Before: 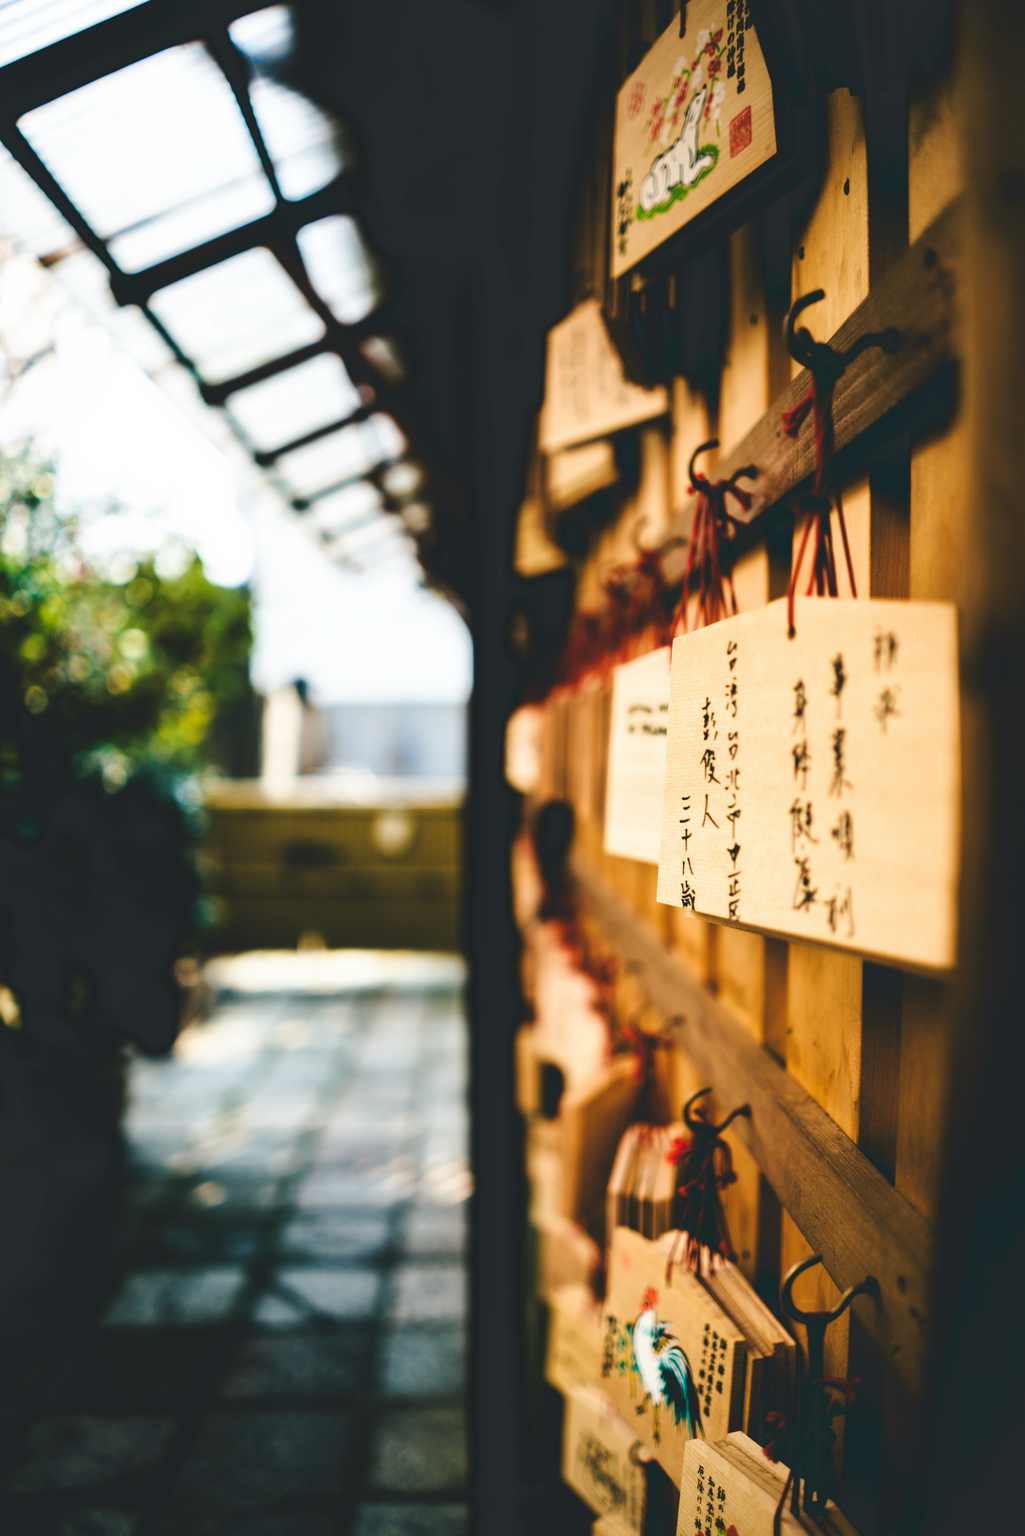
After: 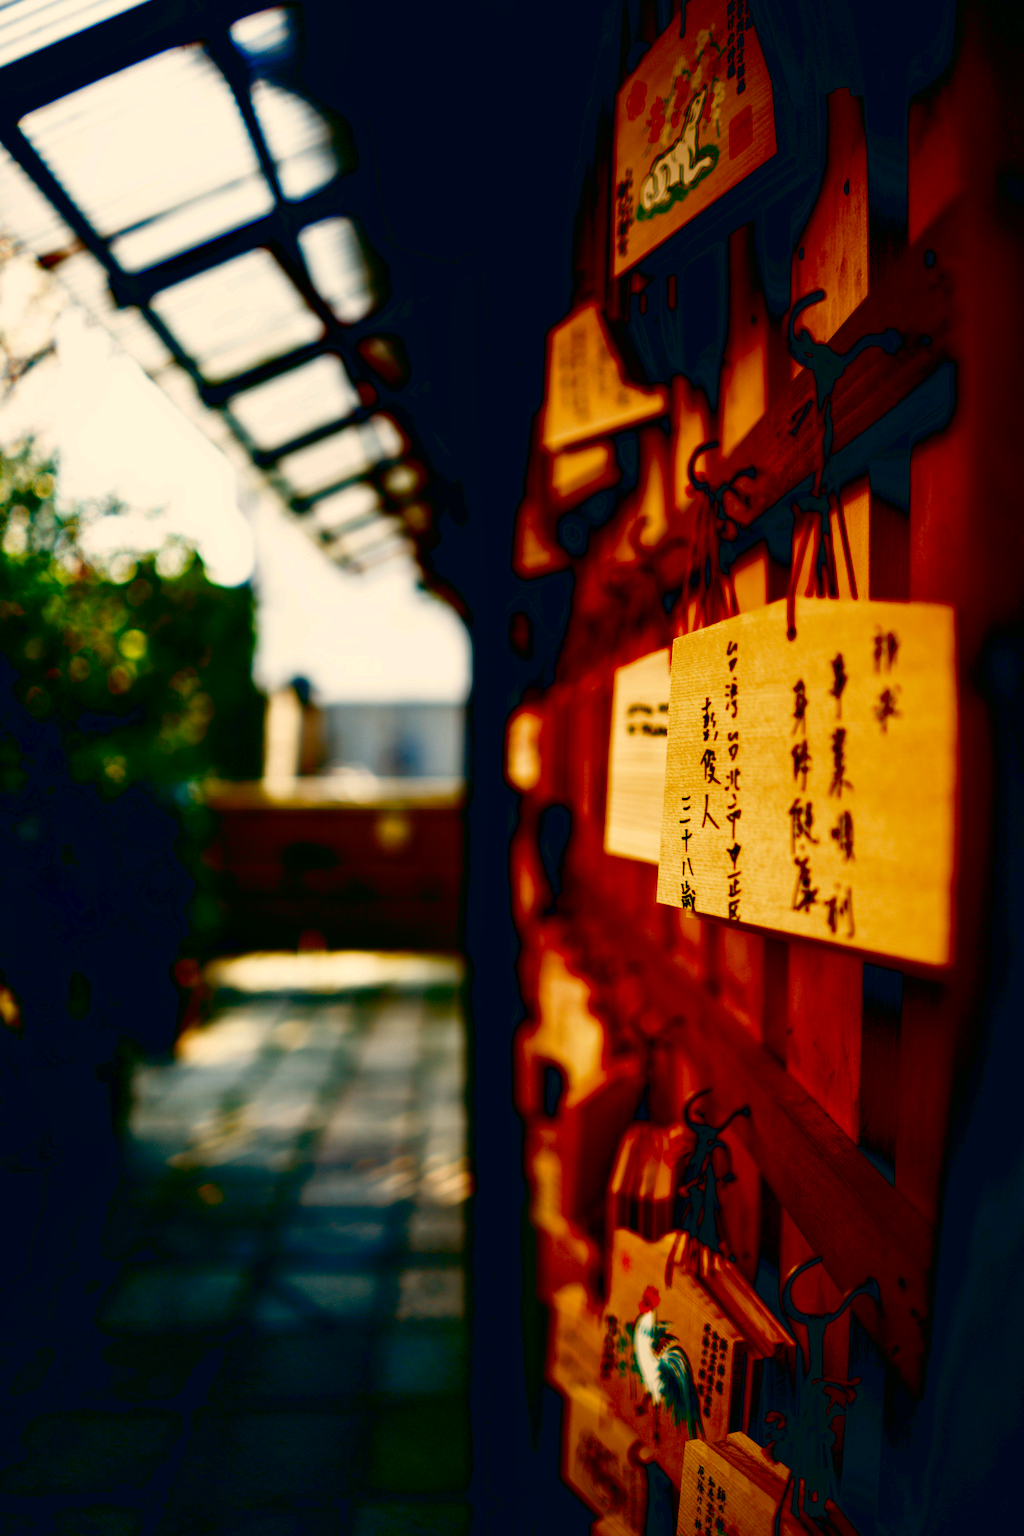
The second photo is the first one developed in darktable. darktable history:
color balance rgb: shadows lift › chroma 3%, shadows lift › hue 240.84°, highlights gain › chroma 3%, highlights gain › hue 73.2°, global offset › luminance -0.5%, perceptual saturation grading › global saturation 20%, perceptual saturation grading › highlights -25%, perceptual saturation grading › shadows 50%, global vibrance 25.26%
contrast brightness saturation: brightness -1, saturation 1
